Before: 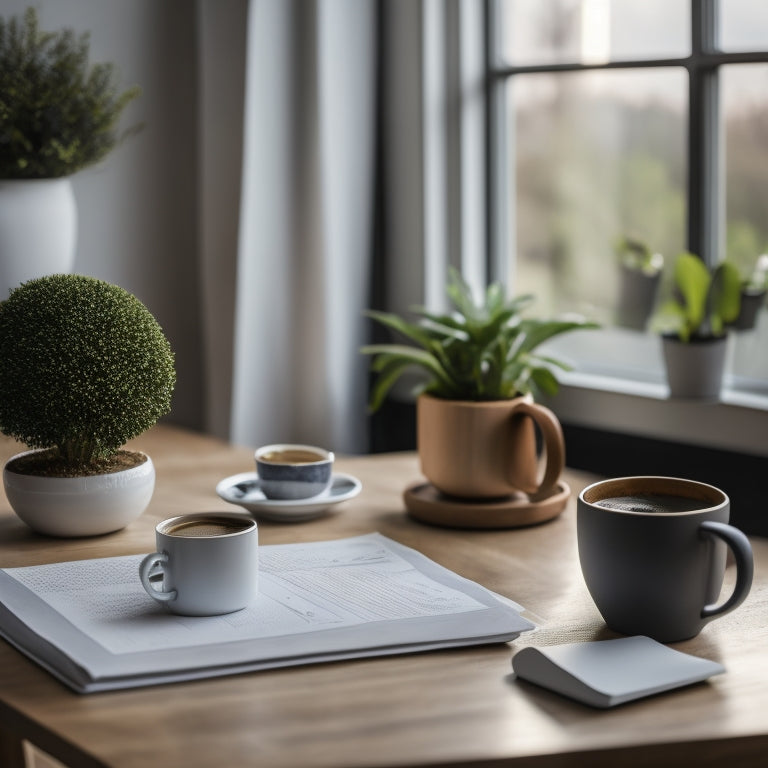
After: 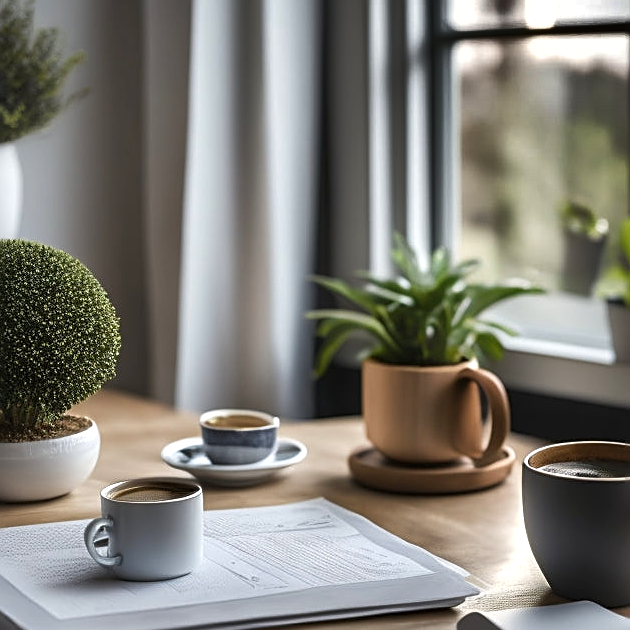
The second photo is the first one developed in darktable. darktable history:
sharpen: amount 0.549
shadows and highlights: radius 124.1, shadows 98.38, white point adjustment -3.19, highlights -99.05, soften with gaussian
crop and rotate: left 7.248%, top 4.679%, right 10.603%, bottom 13.252%
exposure: exposure 0.558 EV, compensate highlight preservation false
